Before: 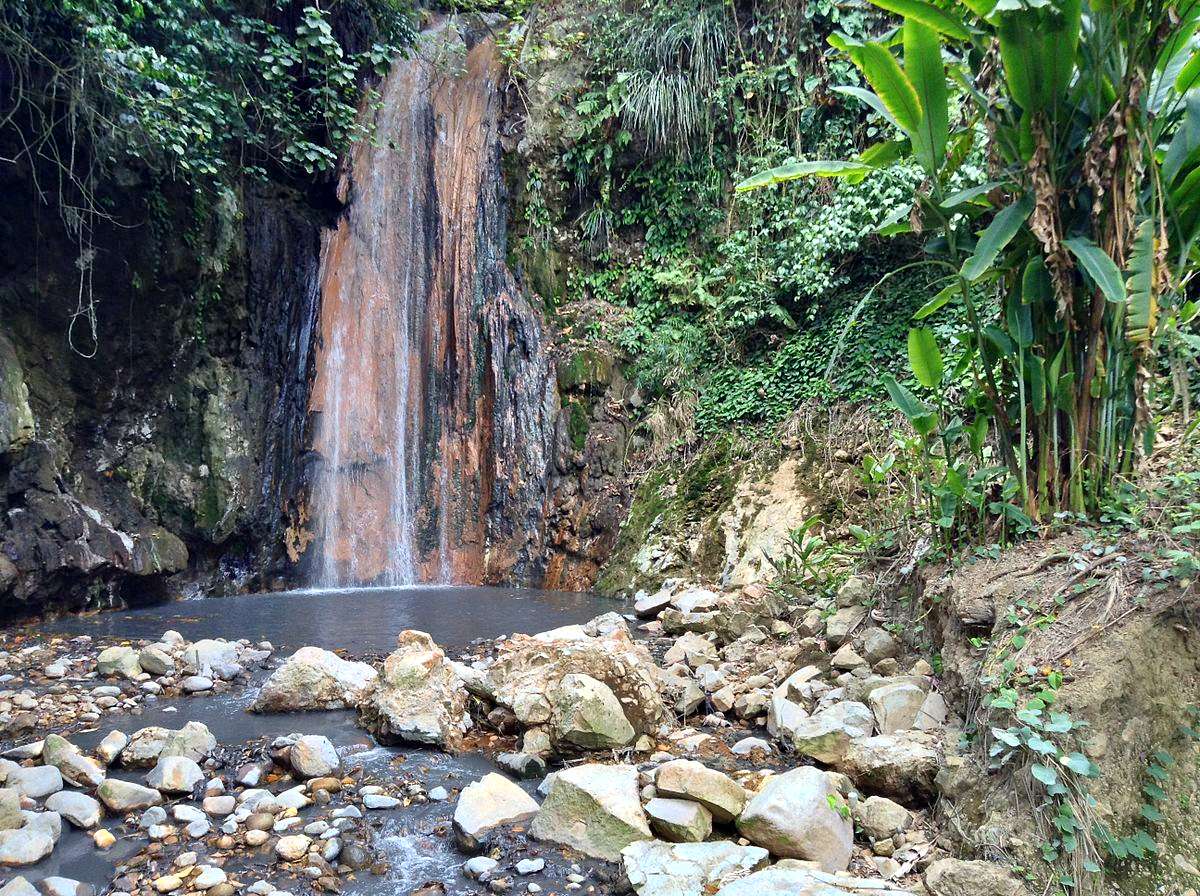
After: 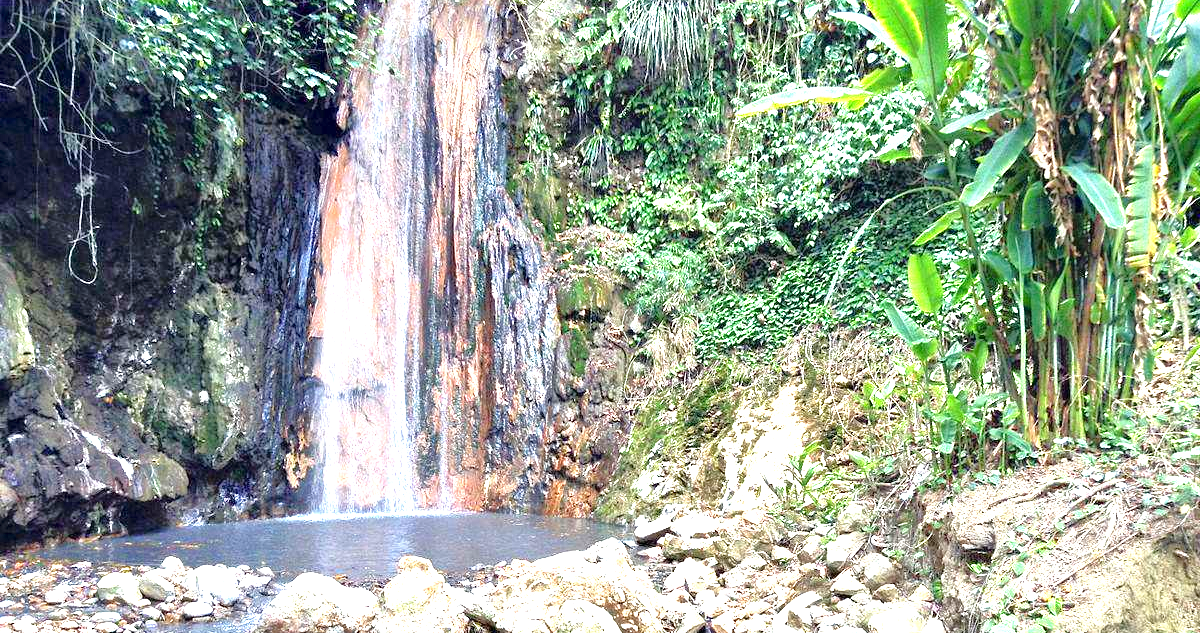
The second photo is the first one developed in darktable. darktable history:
exposure: exposure 1.5 EV, compensate highlight preservation false
crop and rotate: top 8.293%, bottom 20.996%
tone equalizer: -8 EV 0.001 EV, -7 EV -0.004 EV, -6 EV 0.009 EV, -5 EV 0.032 EV, -4 EV 0.276 EV, -3 EV 0.644 EV, -2 EV 0.584 EV, -1 EV 0.187 EV, +0 EV 0.024 EV
